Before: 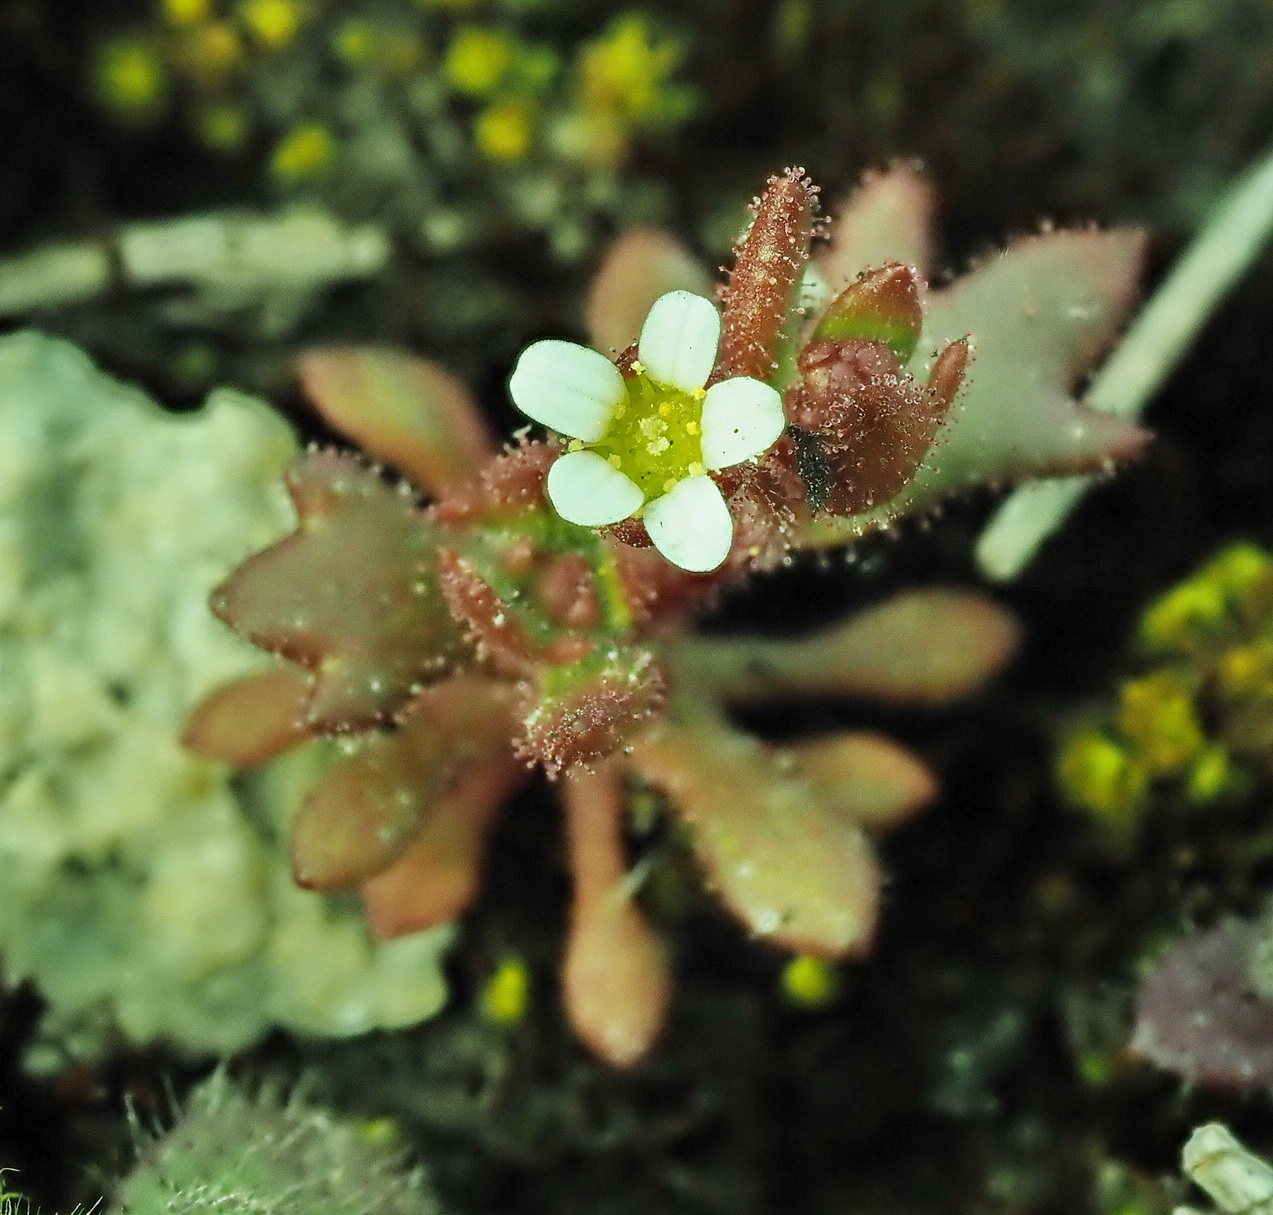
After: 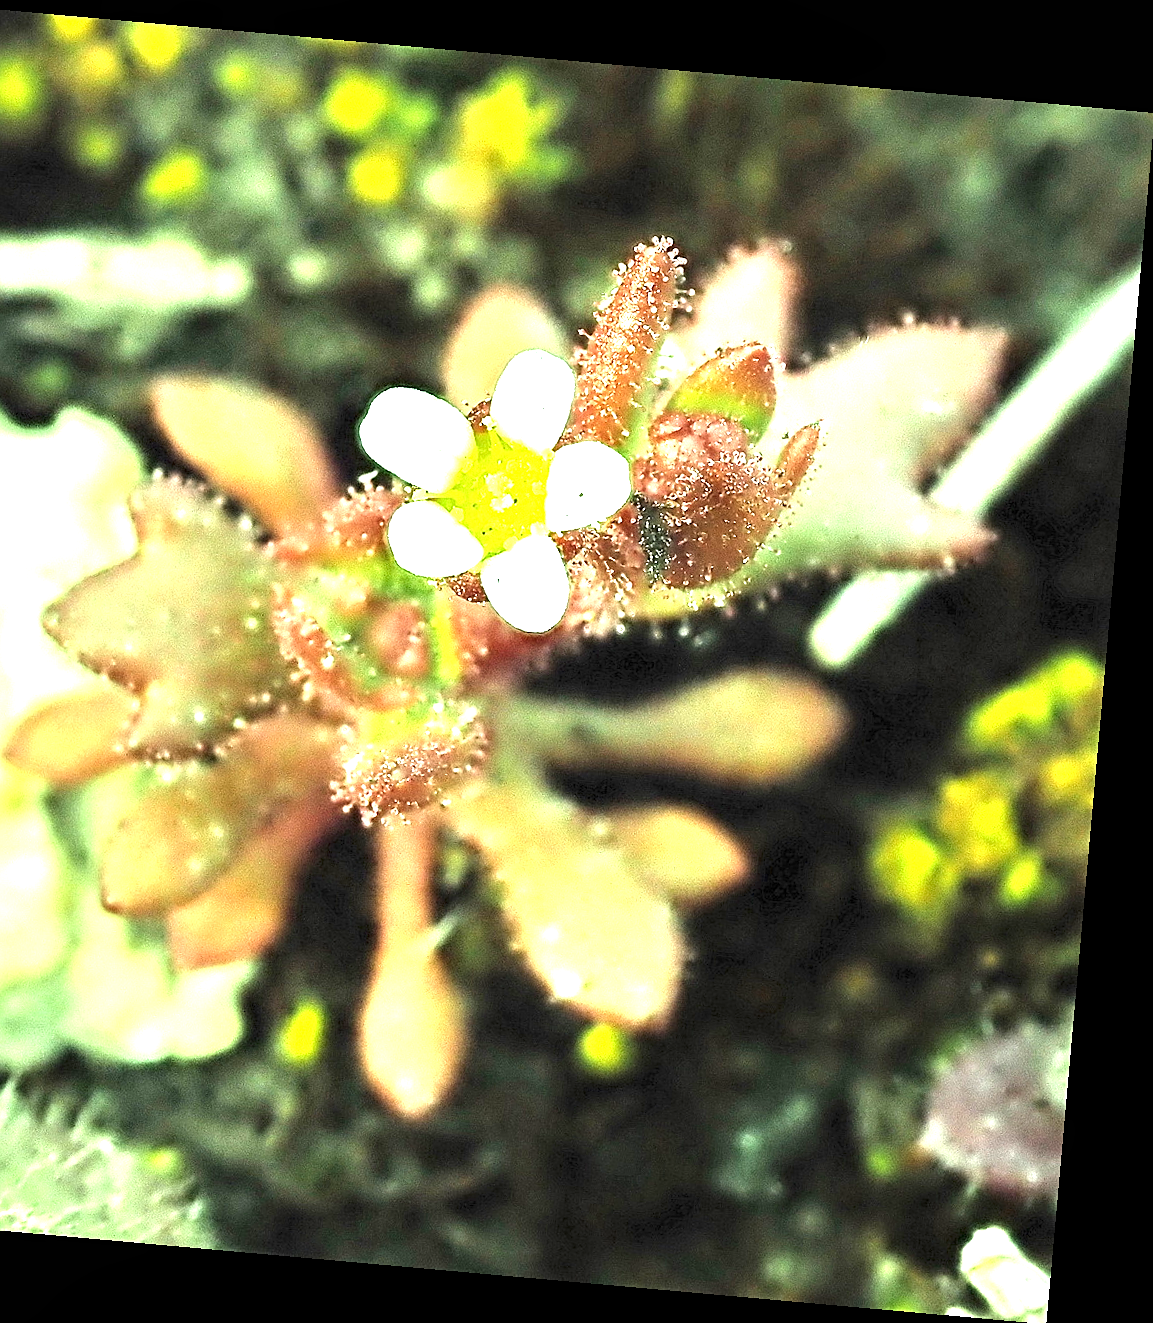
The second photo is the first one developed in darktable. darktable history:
sharpen: on, module defaults
crop: left 16.145%
exposure: black level correction 0, exposure 0.7 EV, compensate exposure bias true, compensate highlight preservation false
local contrast: highlights 100%, shadows 100%, detail 120%, midtone range 0.2
rotate and perspective: rotation 5.12°, automatic cropping off
